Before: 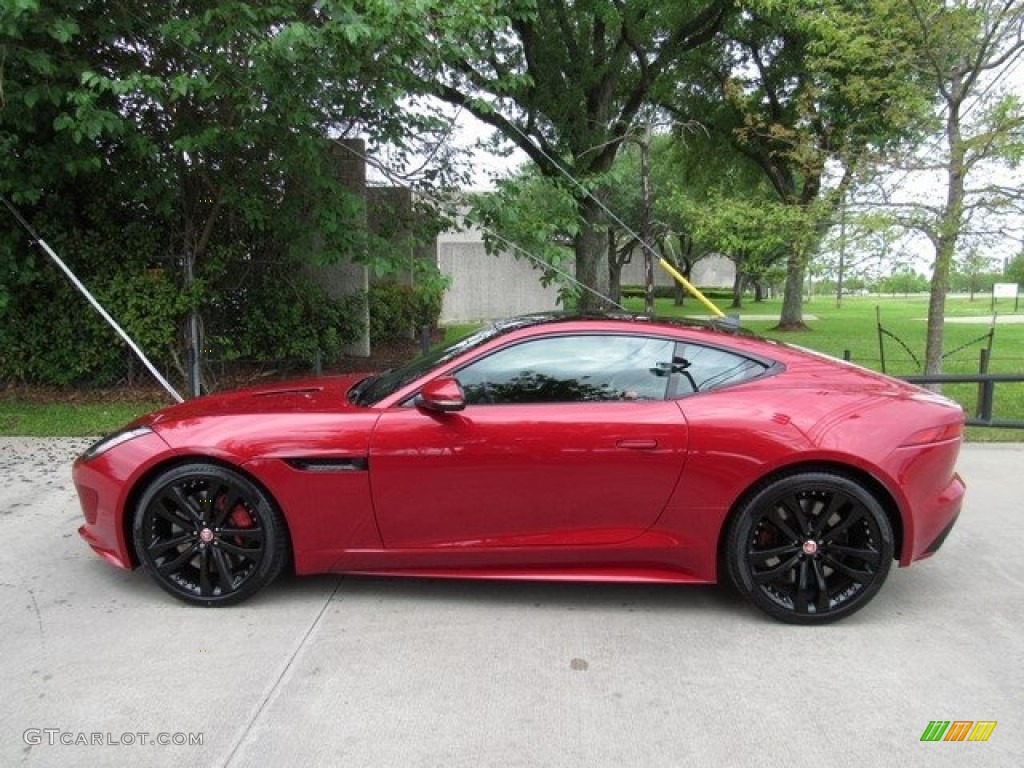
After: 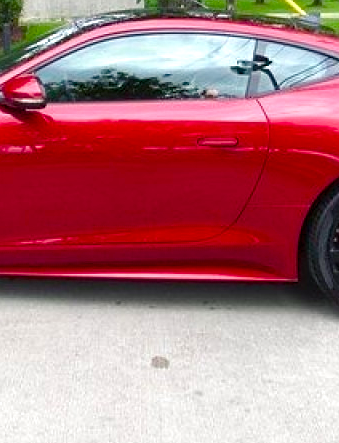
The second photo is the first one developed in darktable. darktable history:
sharpen: amount 0.209
crop: left 40.939%, top 39.372%, right 25.882%, bottom 2.827%
color balance rgb: shadows lift › chroma 2.016%, shadows lift › hue 248.37°, perceptual saturation grading › global saturation 43.795%, perceptual saturation grading › highlights -50.114%, perceptual saturation grading › shadows 30.326%, perceptual brilliance grading › global brilliance 10.934%, global vibrance 20%
